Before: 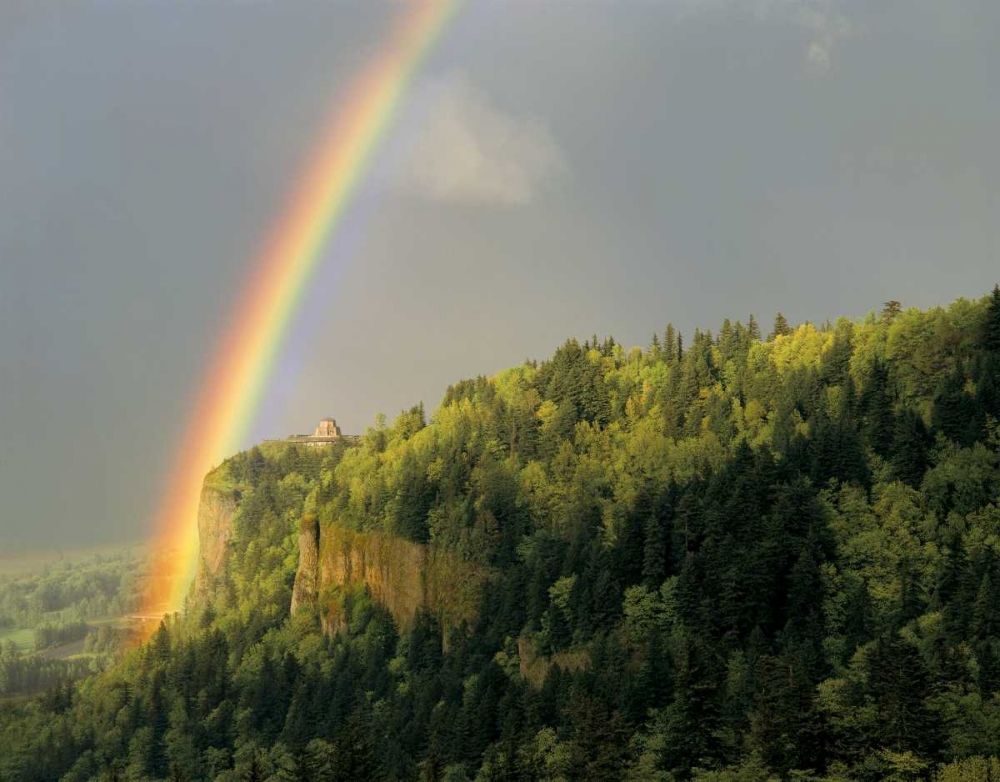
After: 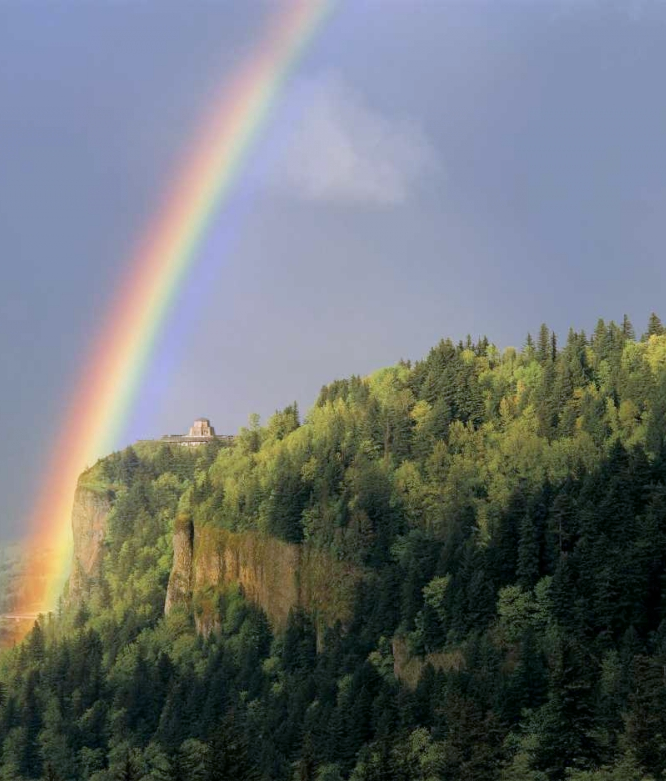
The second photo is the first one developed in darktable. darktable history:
color balance: mode lift, gamma, gain (sRGB)
crop and rotate: left 12.673%, right 20.66%
color calibration: illuminant as shot in camera, x 0.379, y 0.396, temperature 4138.76 K
